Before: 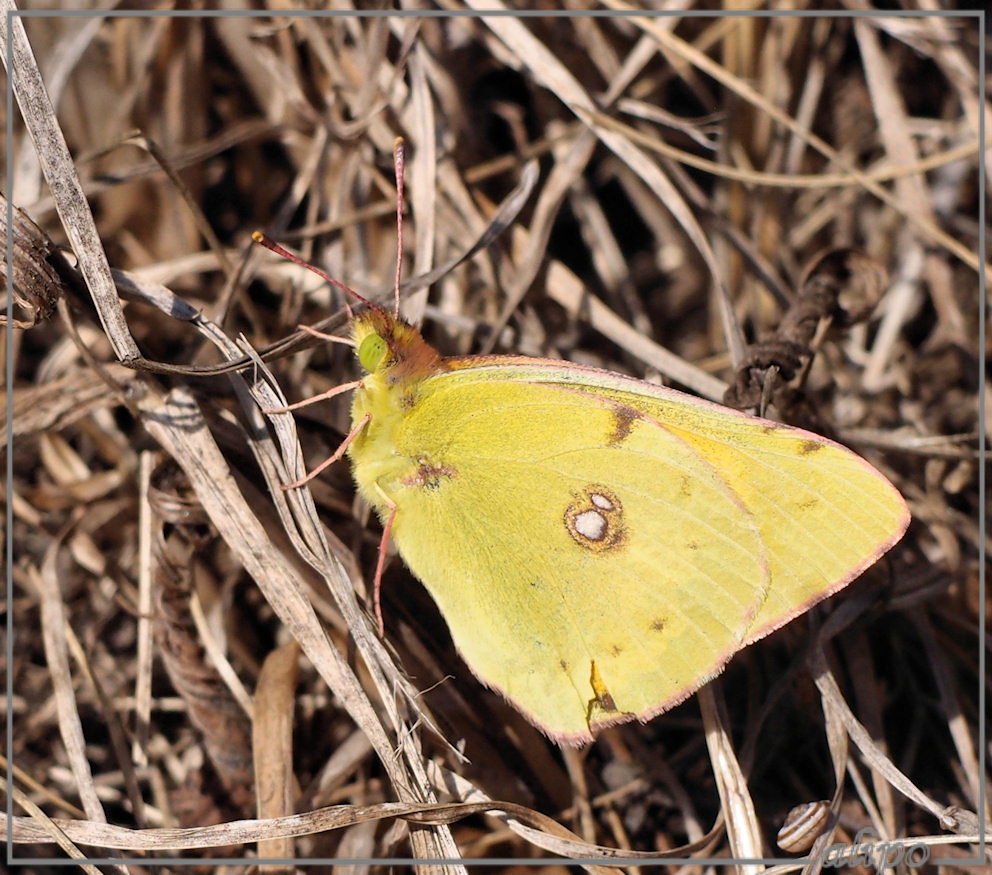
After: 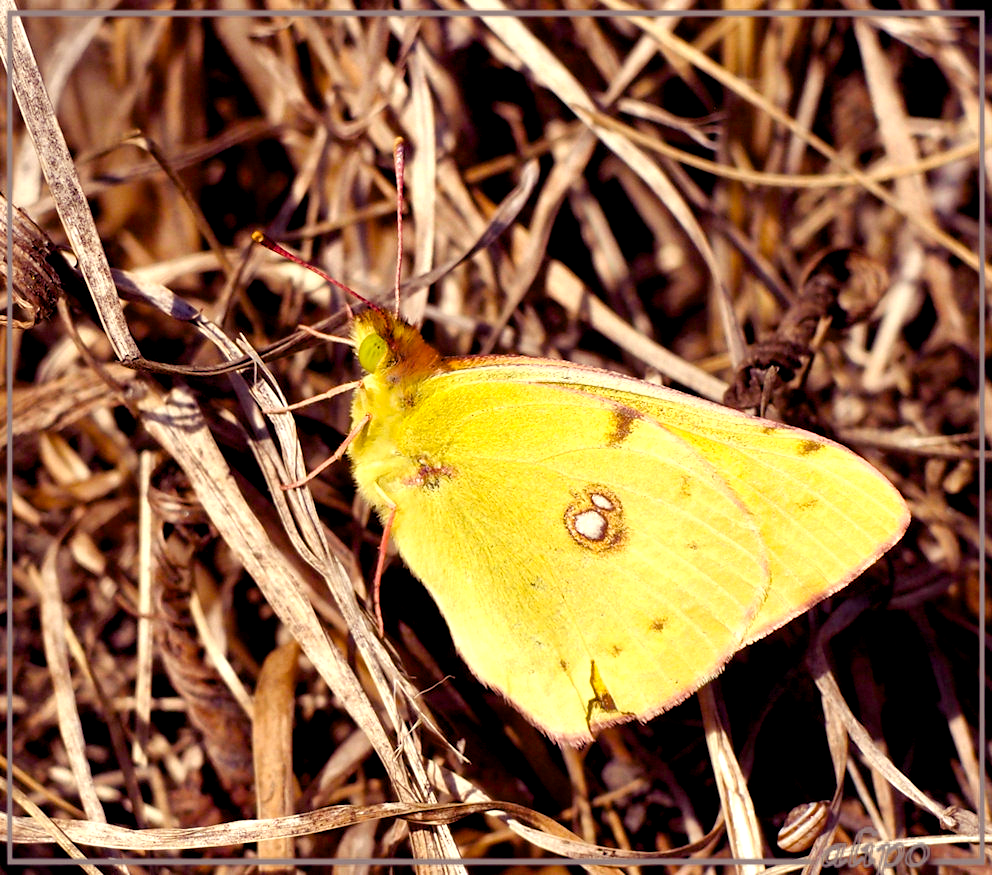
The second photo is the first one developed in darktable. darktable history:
tone equalizer: on, module defaults
color balance rgb: shadows lift › luminance -21.66%, shadows lift › chroma 8.98%, shadows lift › hue 283.37°, power › chroma 1.55%, power › hue 25.59°, highlights gain › luminance 6.08%, highlights gain › chroma 2.55%, highlights gain › hue 90°, global offset › luminance -0.87%, perceptual saturation grading › global saturation 27.49%, perceptual saturation grading › highlights -28.39%, perceptual saturation grading › mid-tones 15.22%, perceptual saturation grading › shadows 33.98%, perceptual brilliance grading › highlights 10%, perceptual brilliance grading › mid-tones 5%
